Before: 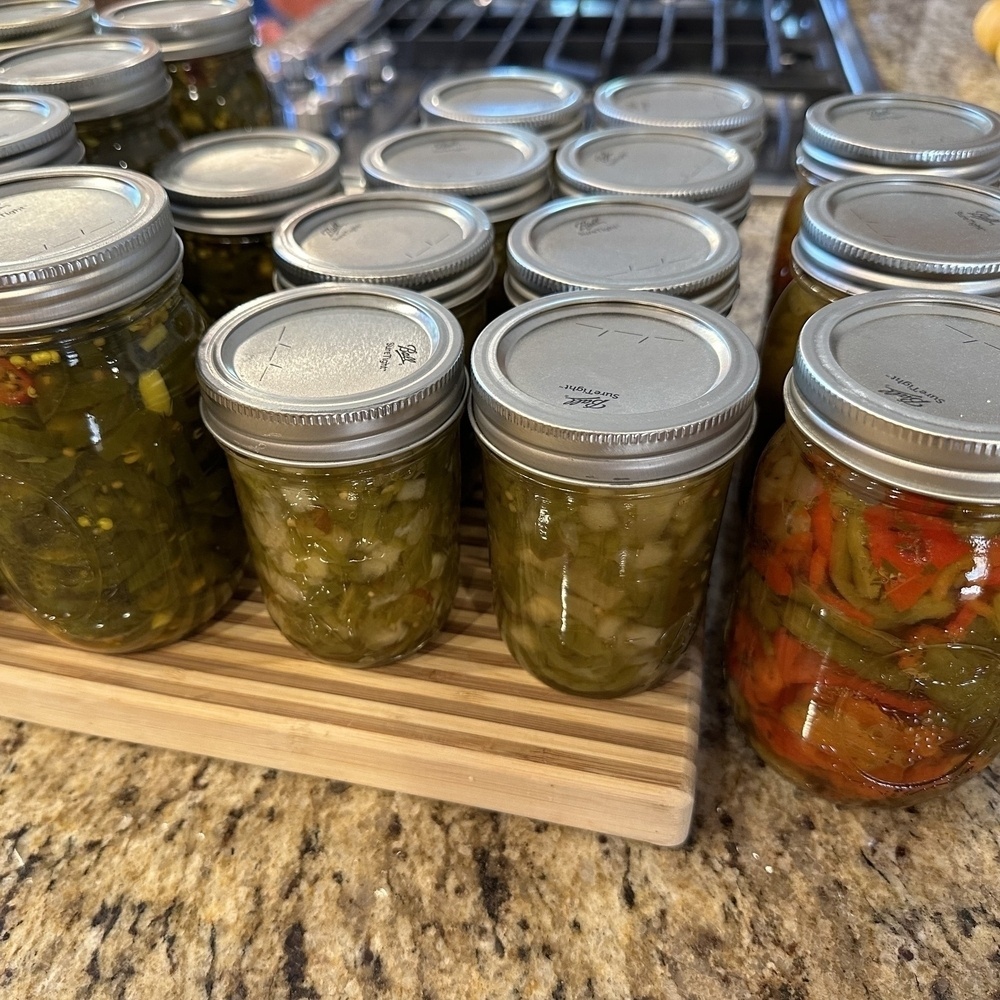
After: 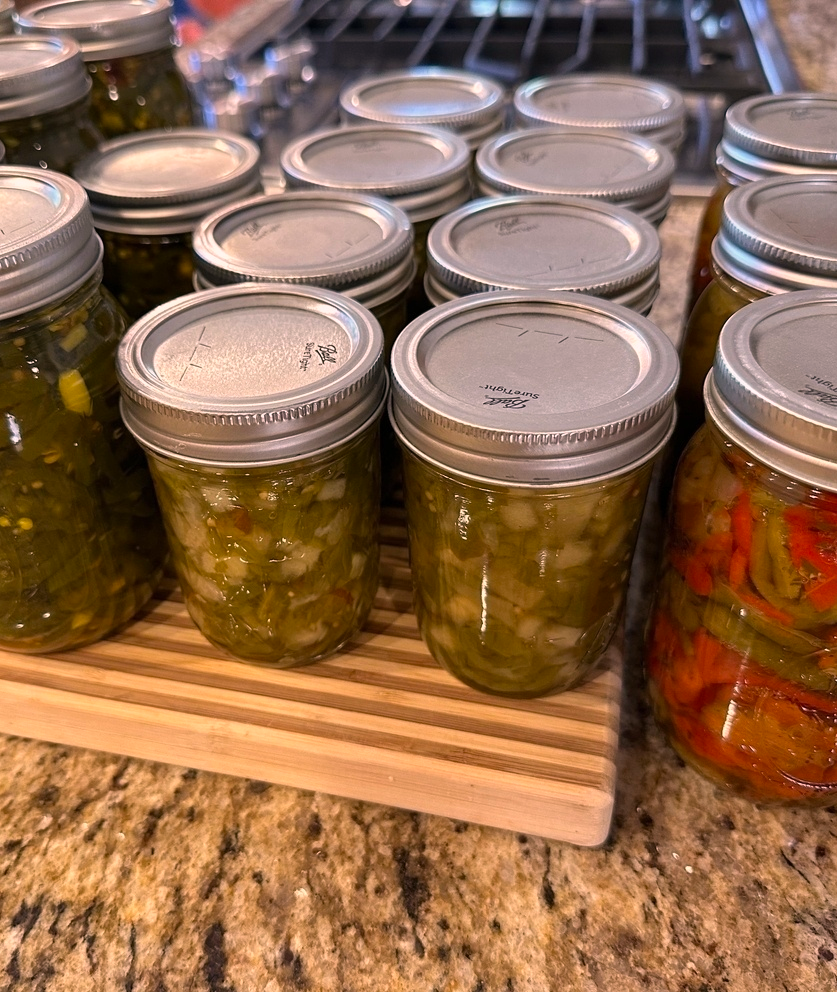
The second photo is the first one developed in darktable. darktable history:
crop: left 8.026%, right 7.374%
shadows and highlights: radius 108.52, shadows 40.68, highlights -72.88, low approximation 0.01, soften with gaussian
color correction: highlights a* 14.52, highlights b* 4.84
